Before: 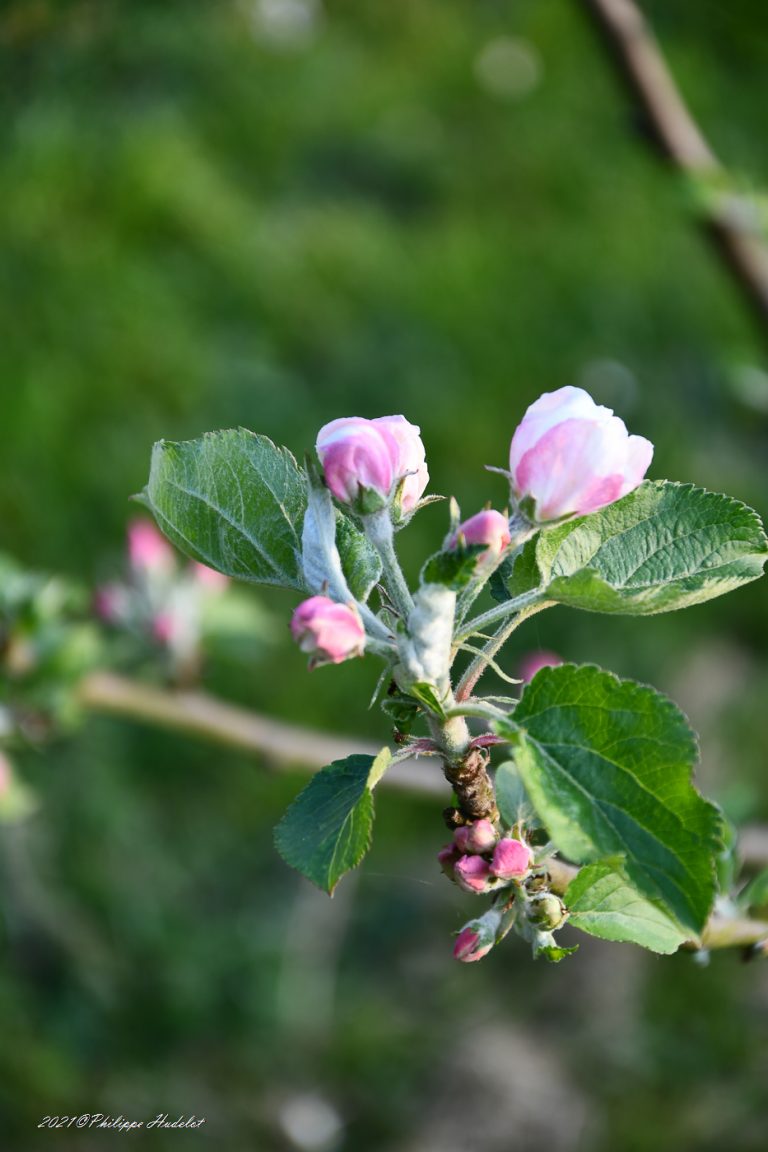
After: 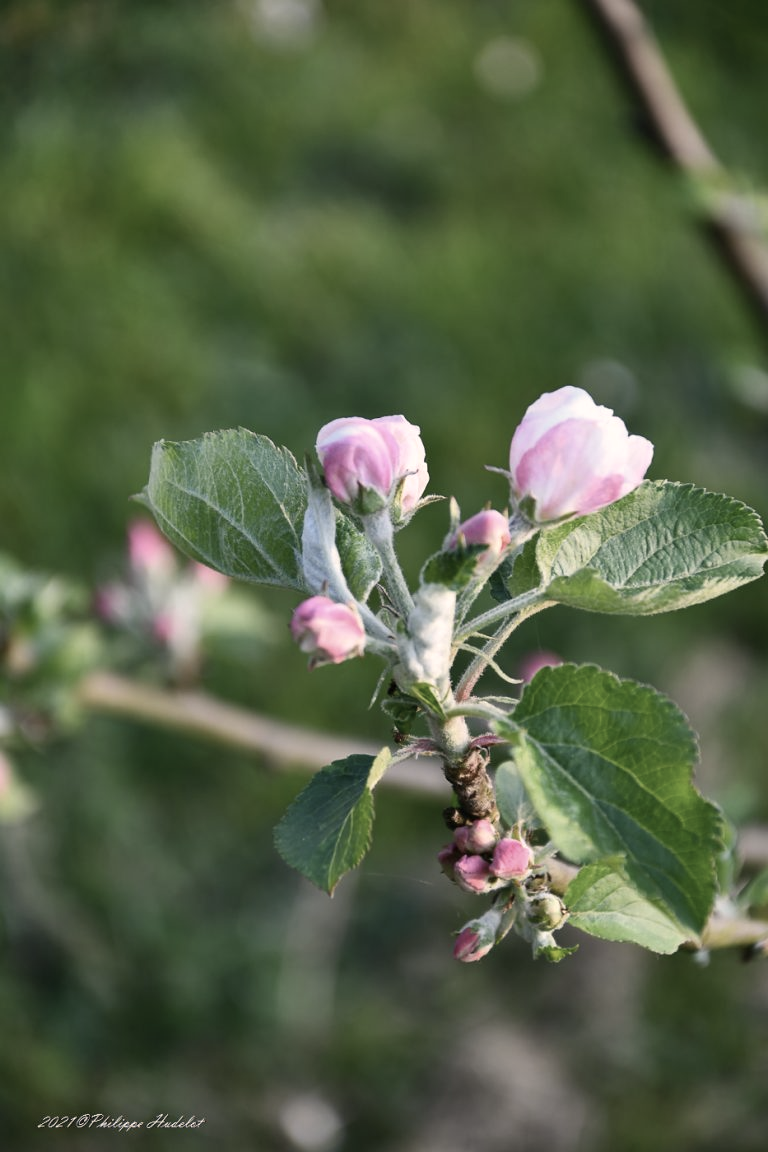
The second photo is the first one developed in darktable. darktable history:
color correction: highlights a* 5.59, highlights b* 5.19, saturation 0.645
levels: white 99.96%
